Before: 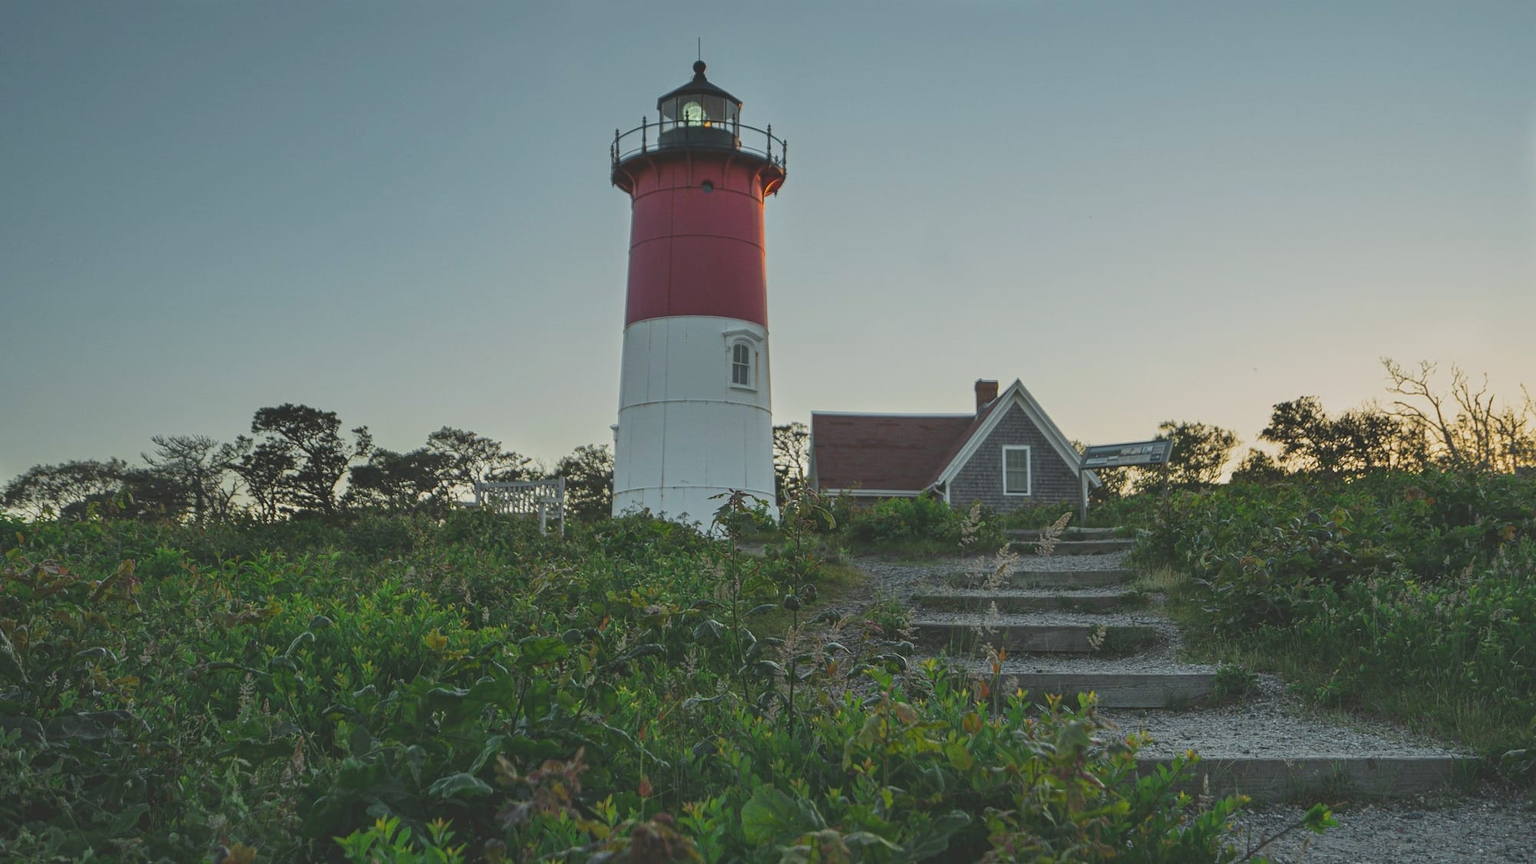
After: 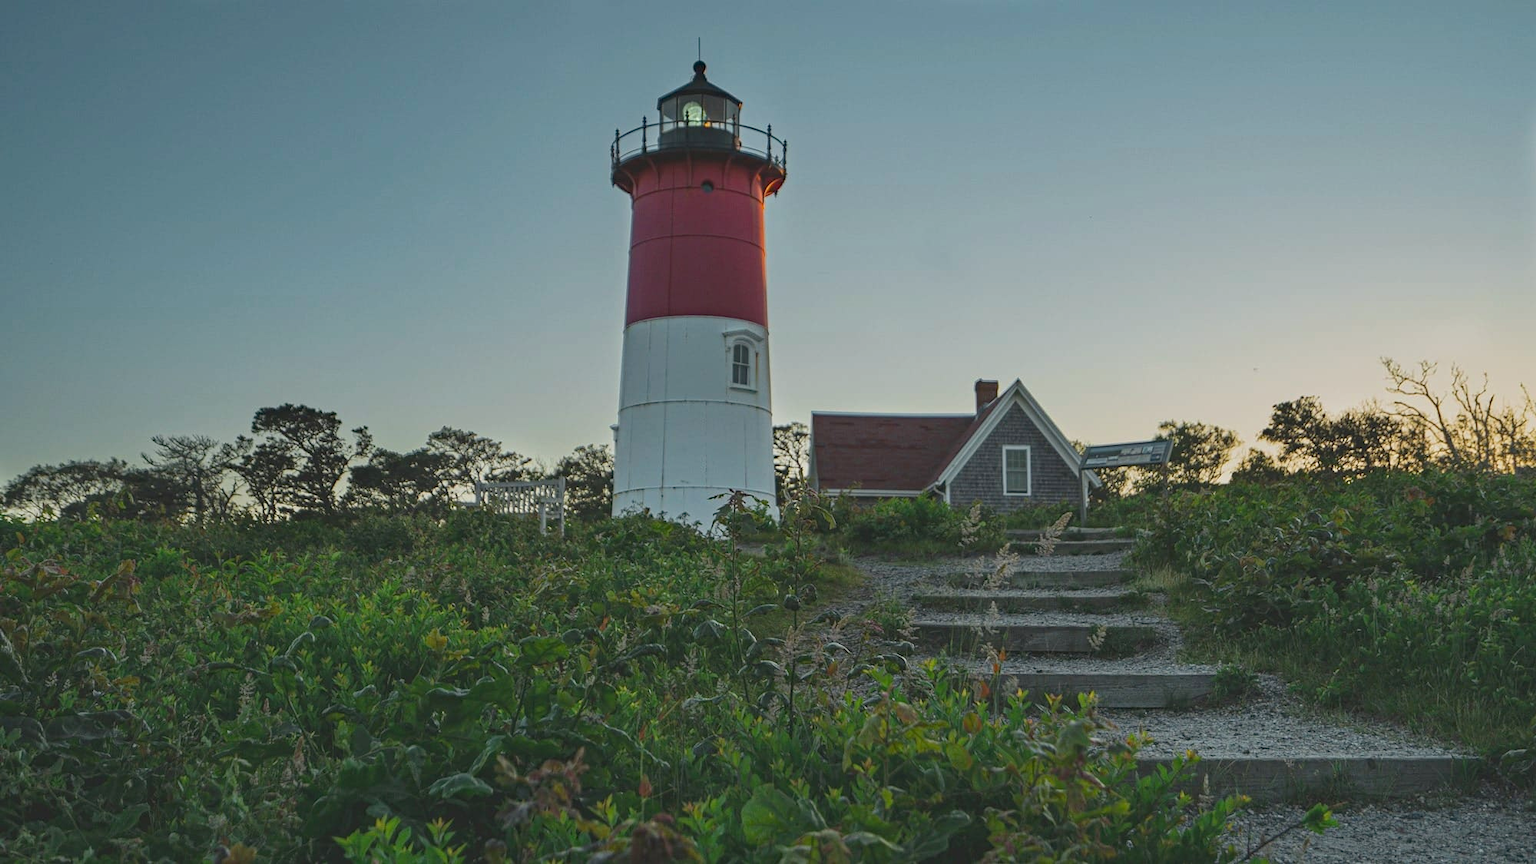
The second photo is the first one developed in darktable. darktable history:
haze removal: strength 0.277, distance 0.243, compatibility mode true, adaptive false
exposure: compensate exposure bias true, compensate highlight preservation false
